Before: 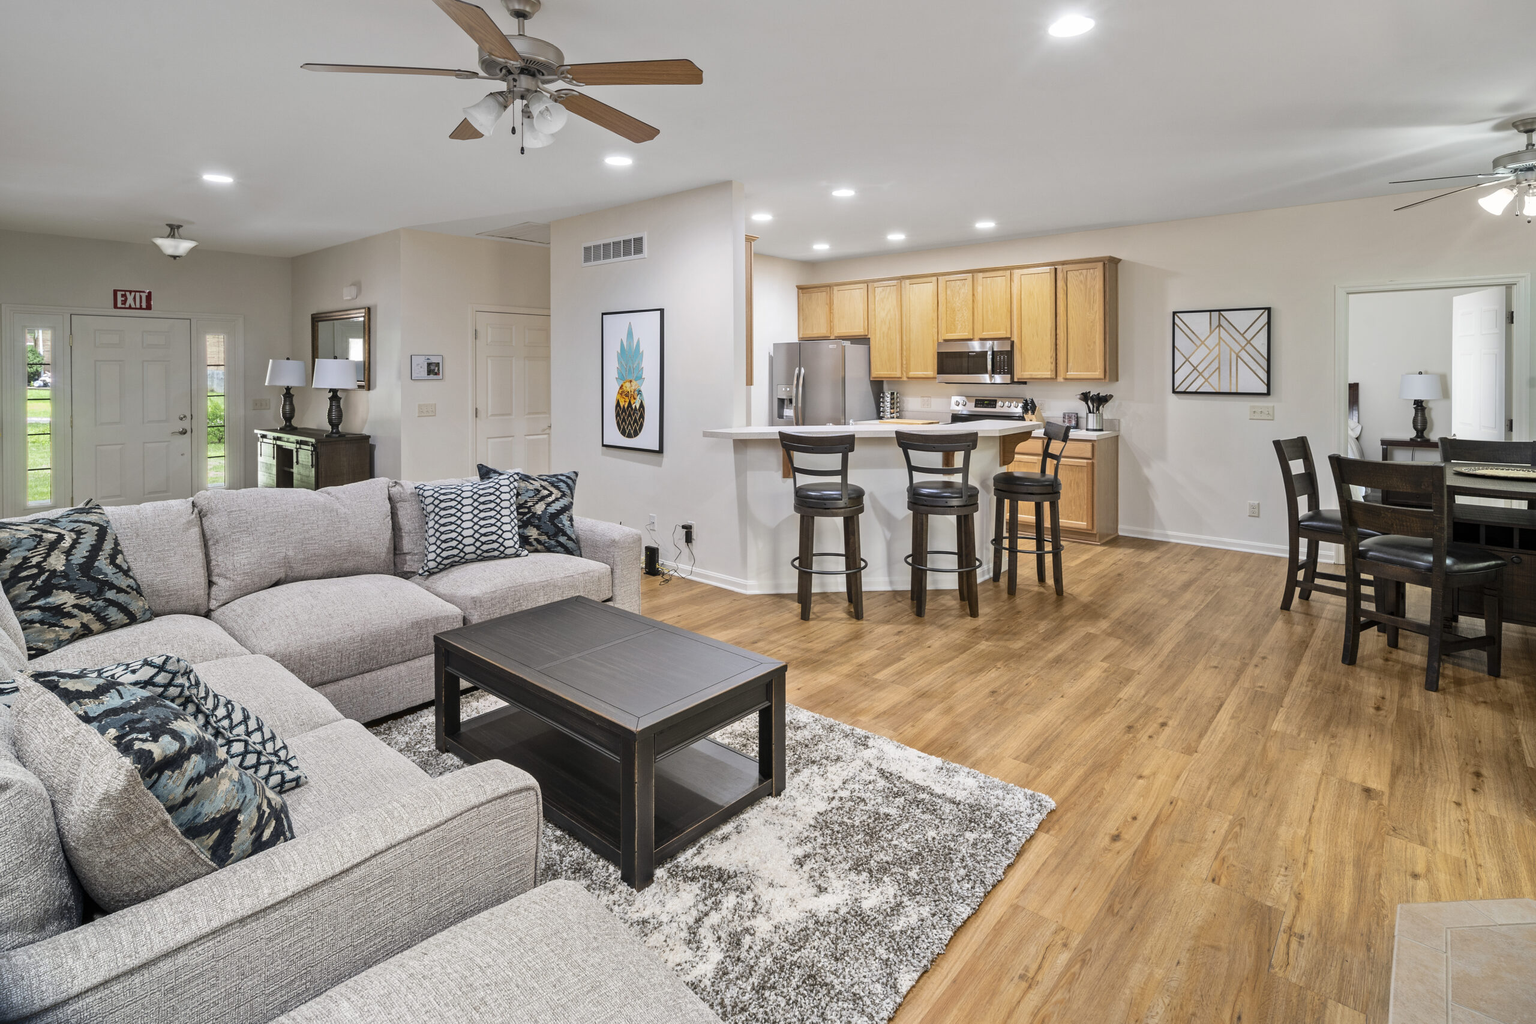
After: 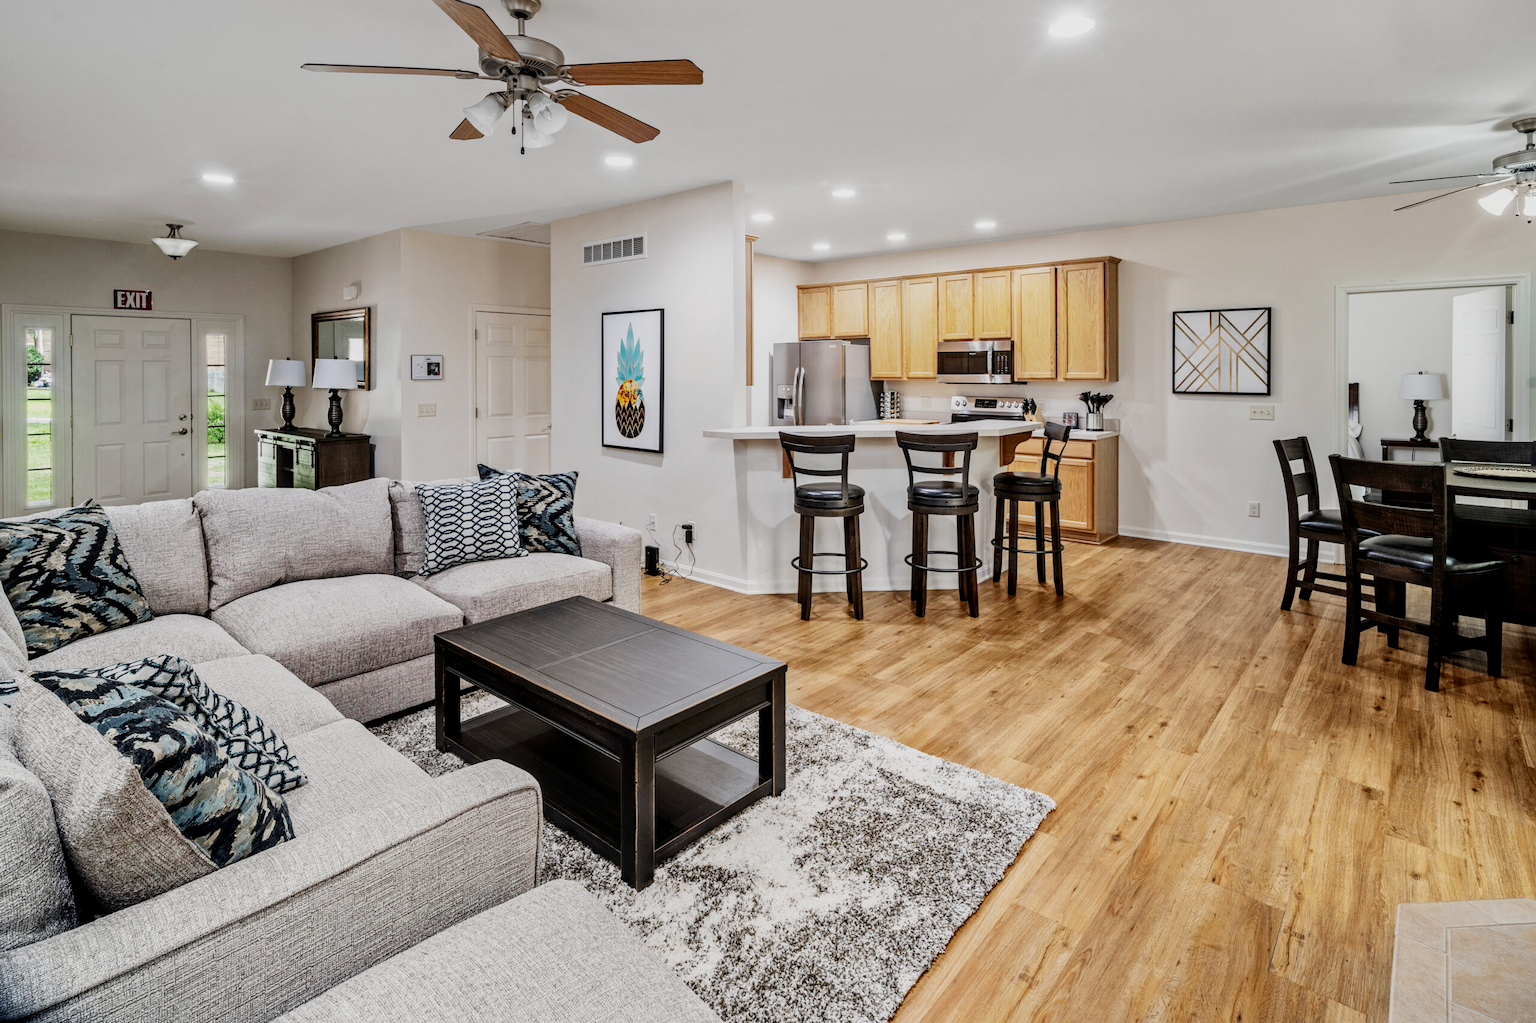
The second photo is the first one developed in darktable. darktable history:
local contrast: detail 130%
sigmoid: contrast 1.6, skew -0.2, preserve hue 0%, red attenuation 0.1, red rotation 0.035, green attenuation 0.1, green rotation -0.017, blue attenuation 0.15, blue rotation -0.052, base primaries Rec2020
